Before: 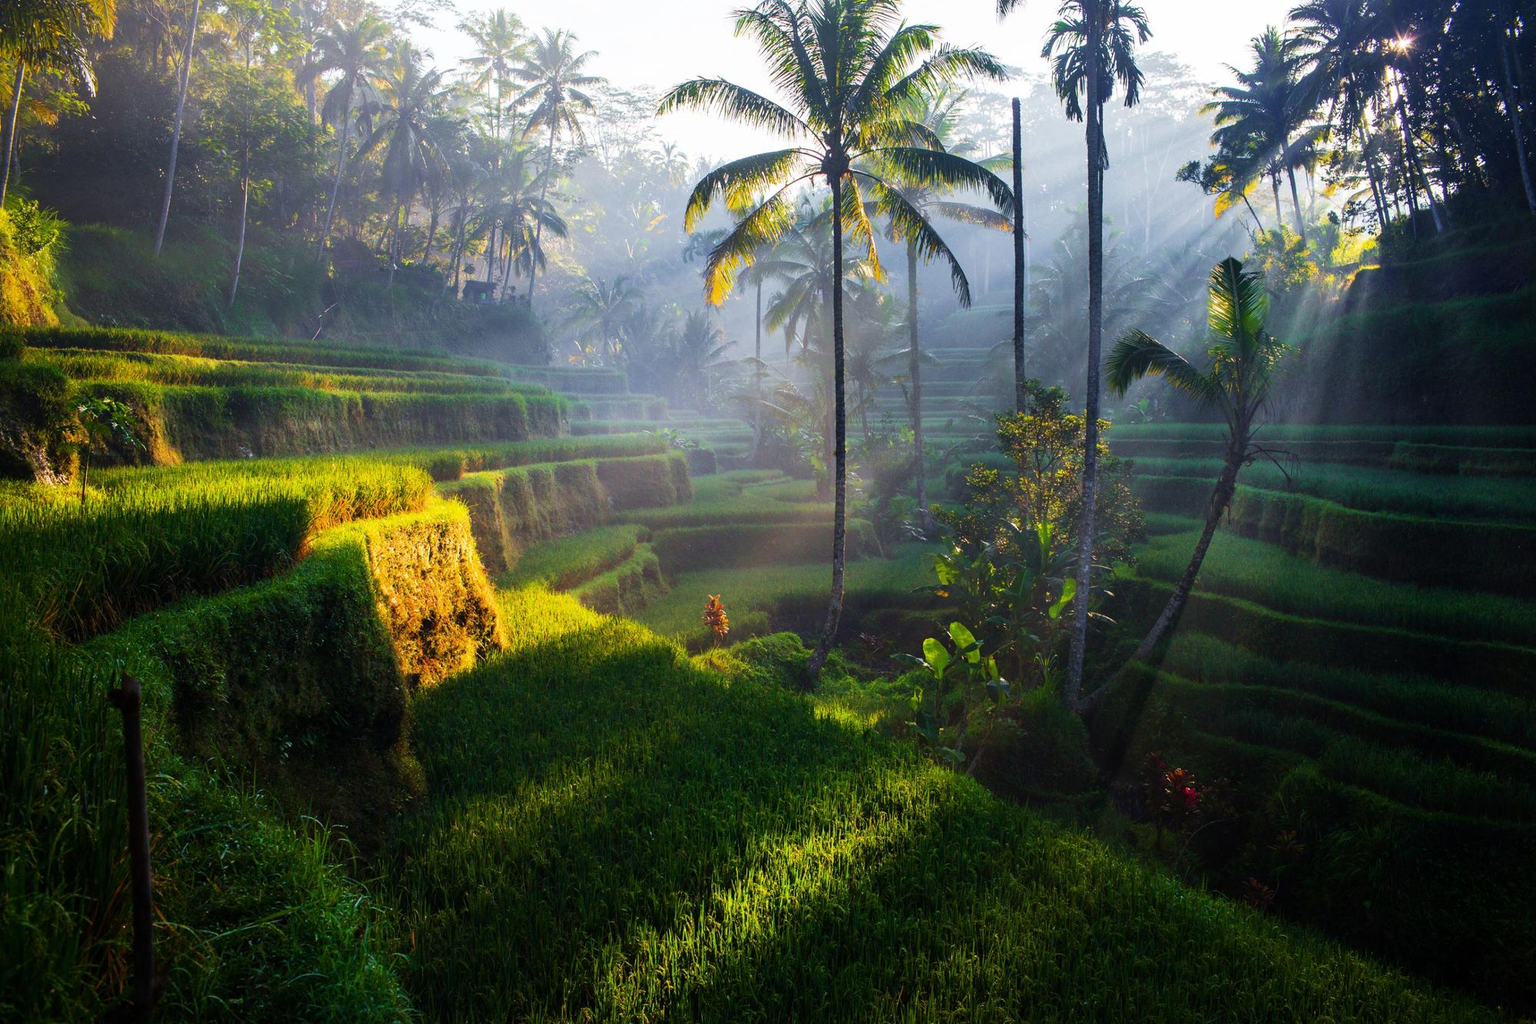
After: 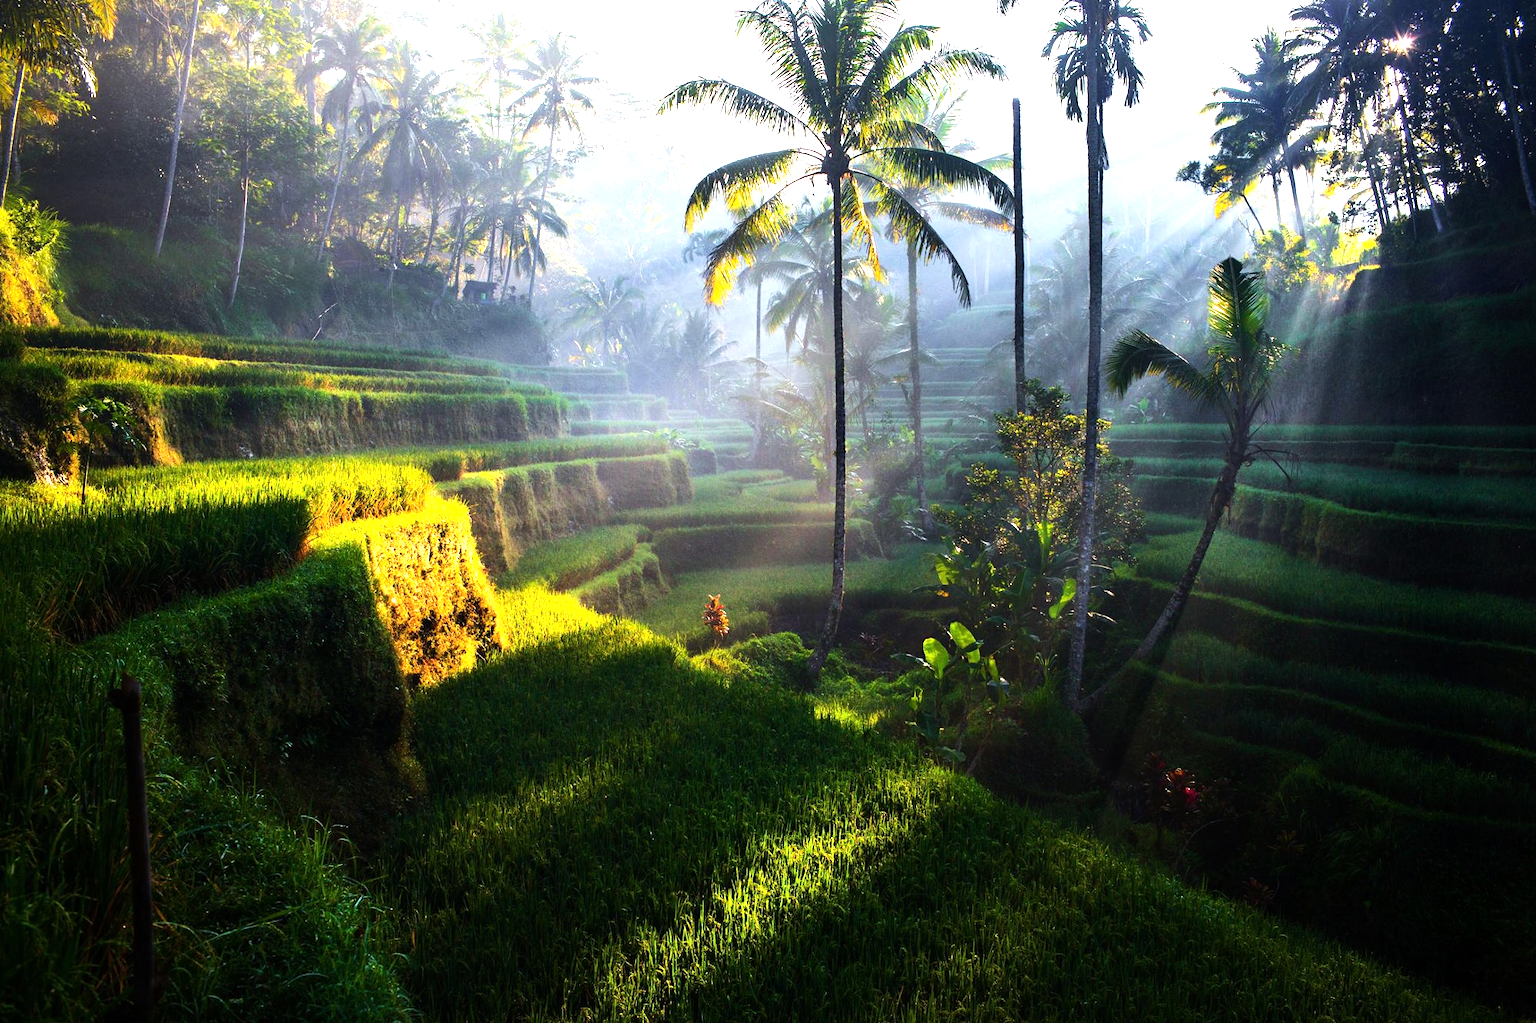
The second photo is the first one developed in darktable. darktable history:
exposure: exposure 0.29 EV, compensate highlight preservation false
tone equalizer: -8 EV -0.75 EV, -7 EV -0.7 EV, -6 EV -0.6 EV, -5 EV -0.4 EV, -3 EV 0.4 EV, -2 EV 0.6 EV, -1 EV 0.7 EV, +0 EV 0.75 EV, edges refinement/feathering 500, mask exposure compensation -1.57 EV, preserve details no
